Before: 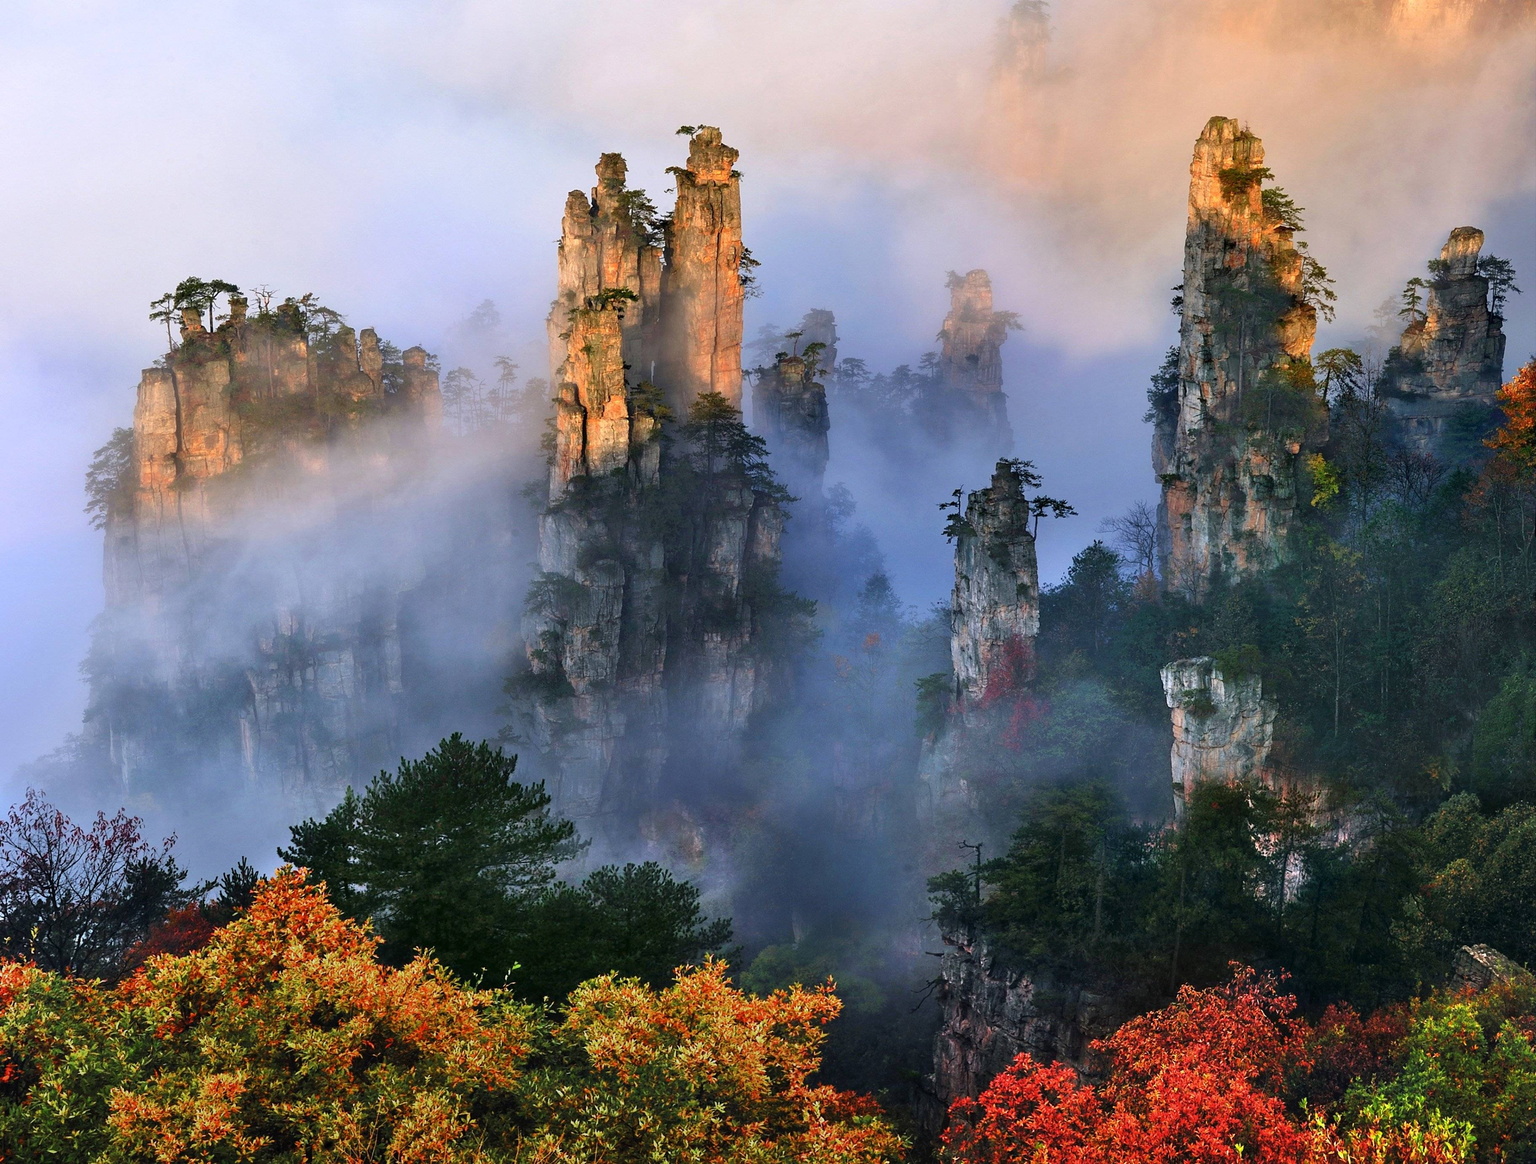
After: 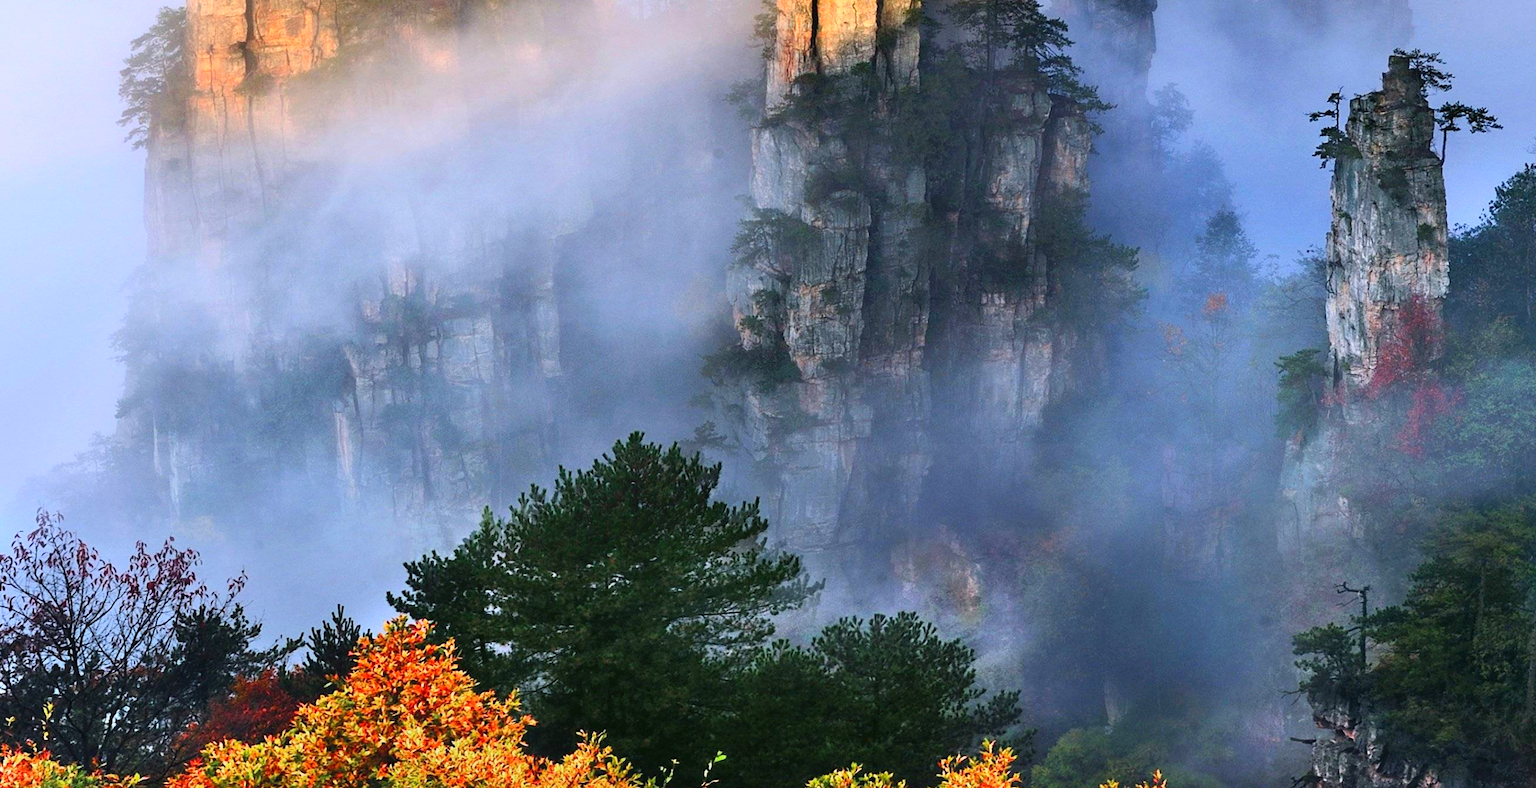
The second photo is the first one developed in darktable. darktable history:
contrast brightness saturation: contrast 0.198, brightness 0.168, saturation 0.227
crop: top 36.334%, right 28.246%, bottom 15.035%
